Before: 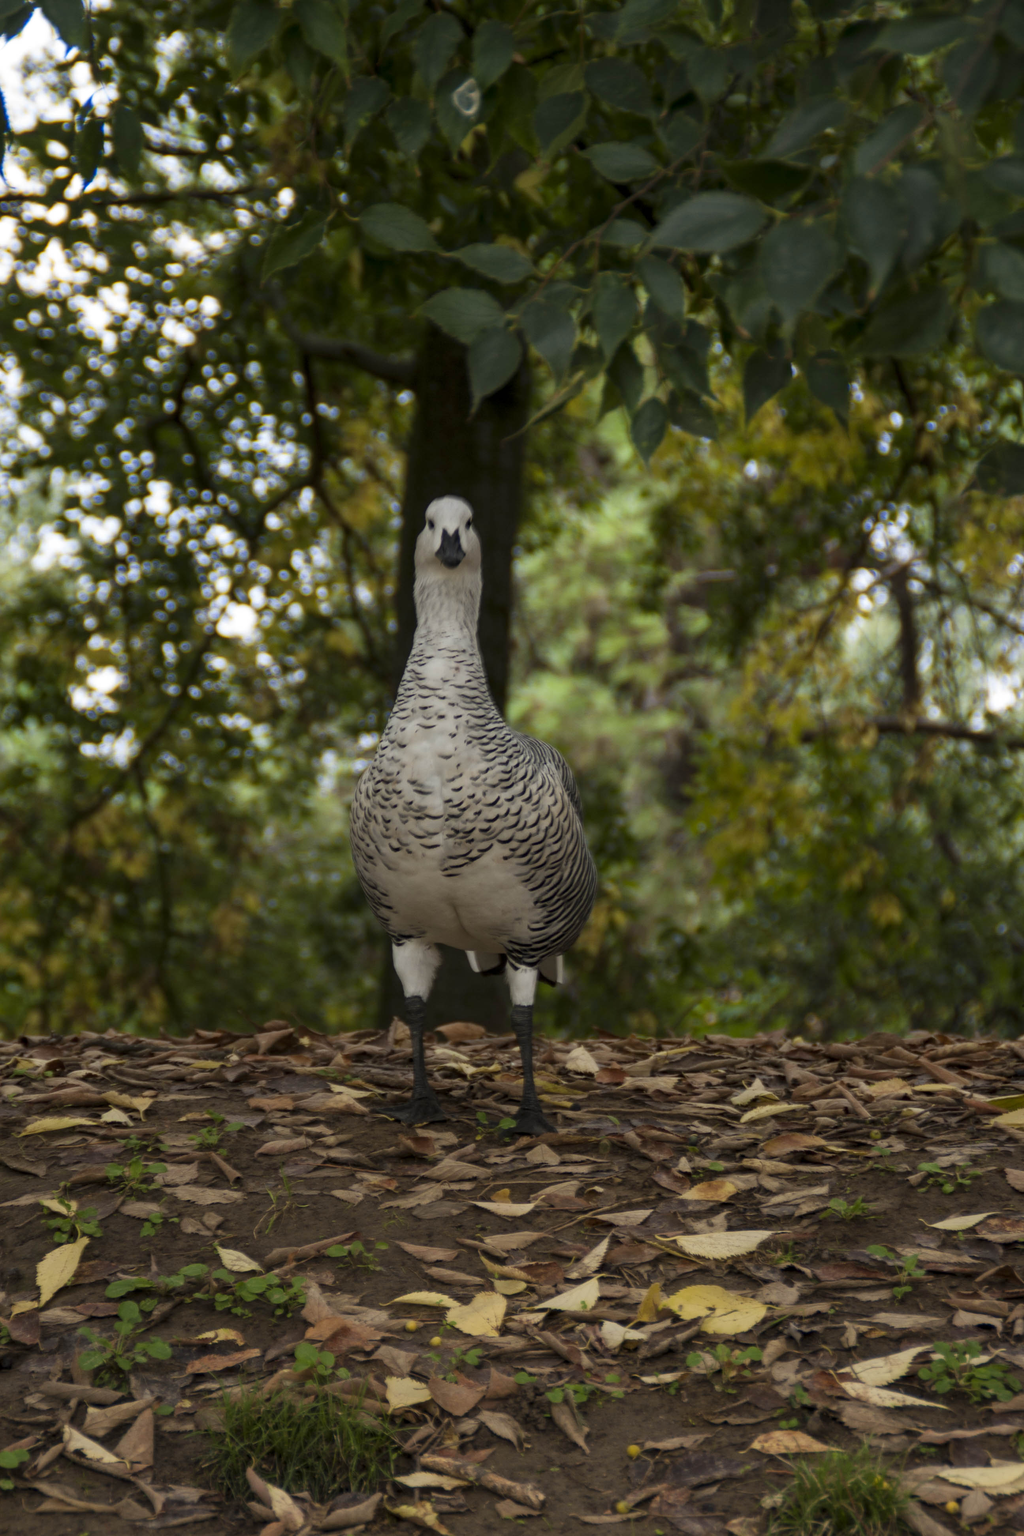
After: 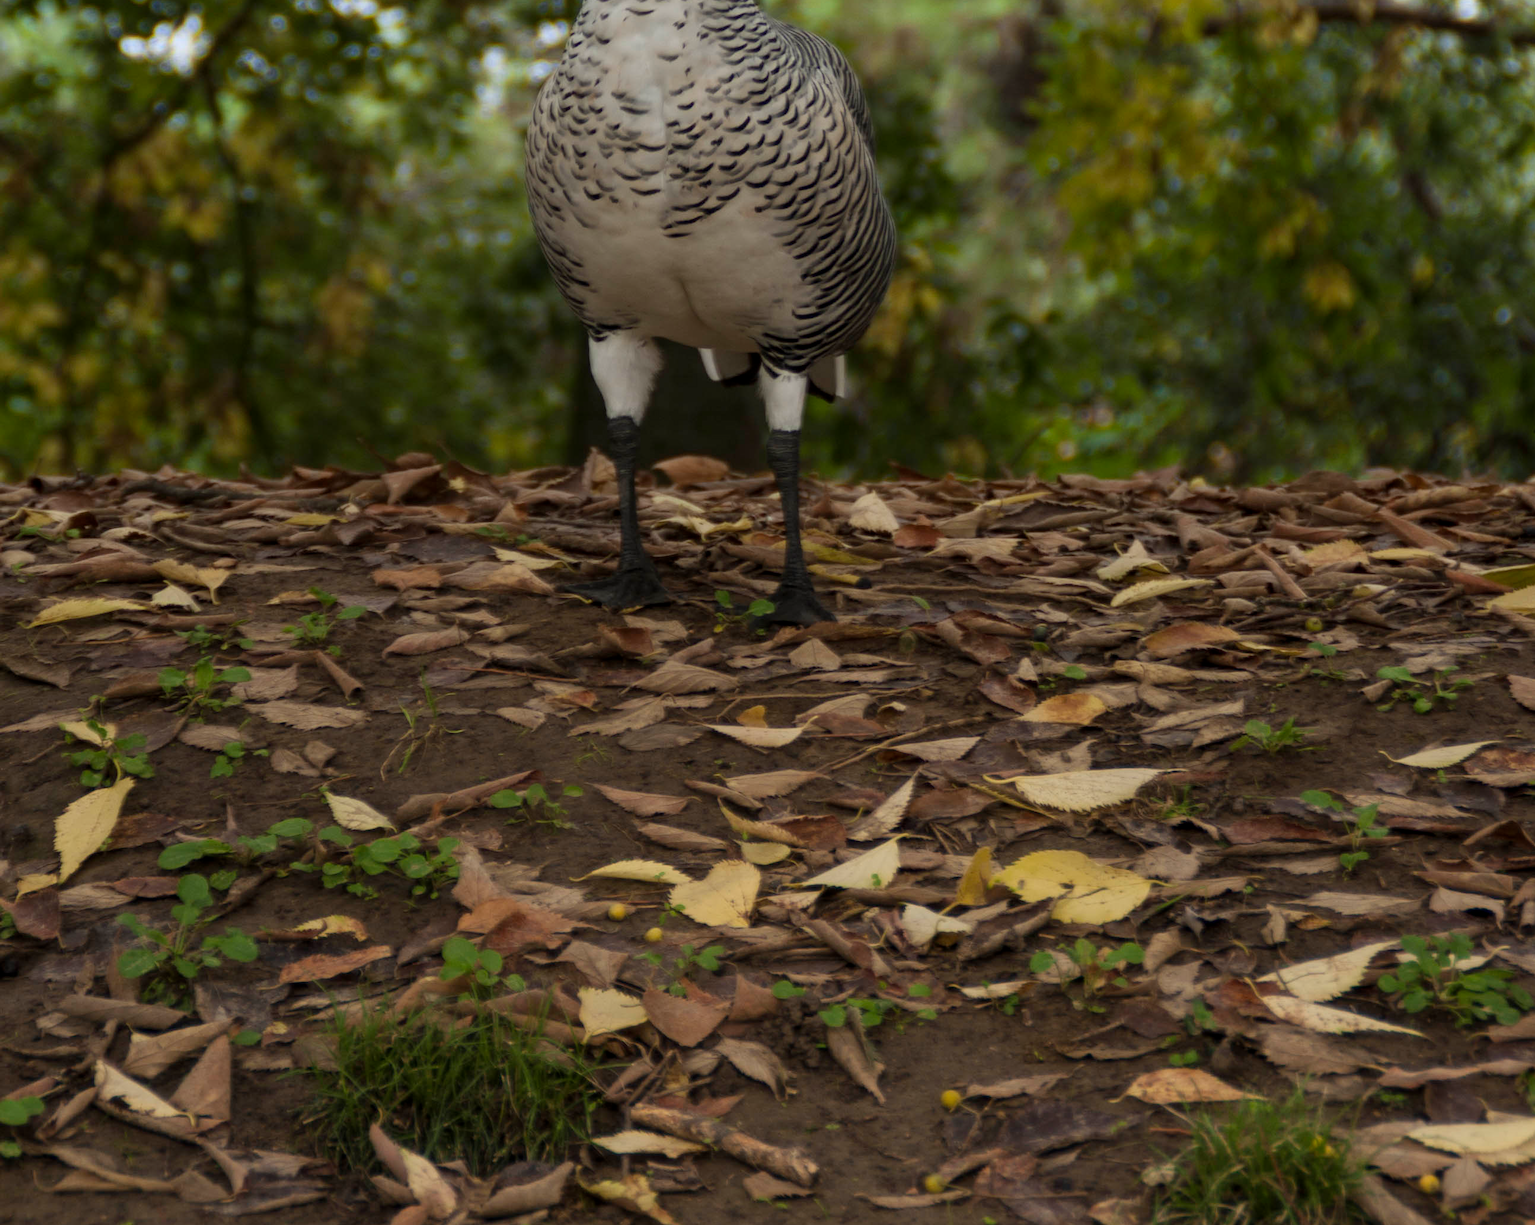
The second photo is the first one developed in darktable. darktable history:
crop and rotate: top 46.803%, right 0.007%
